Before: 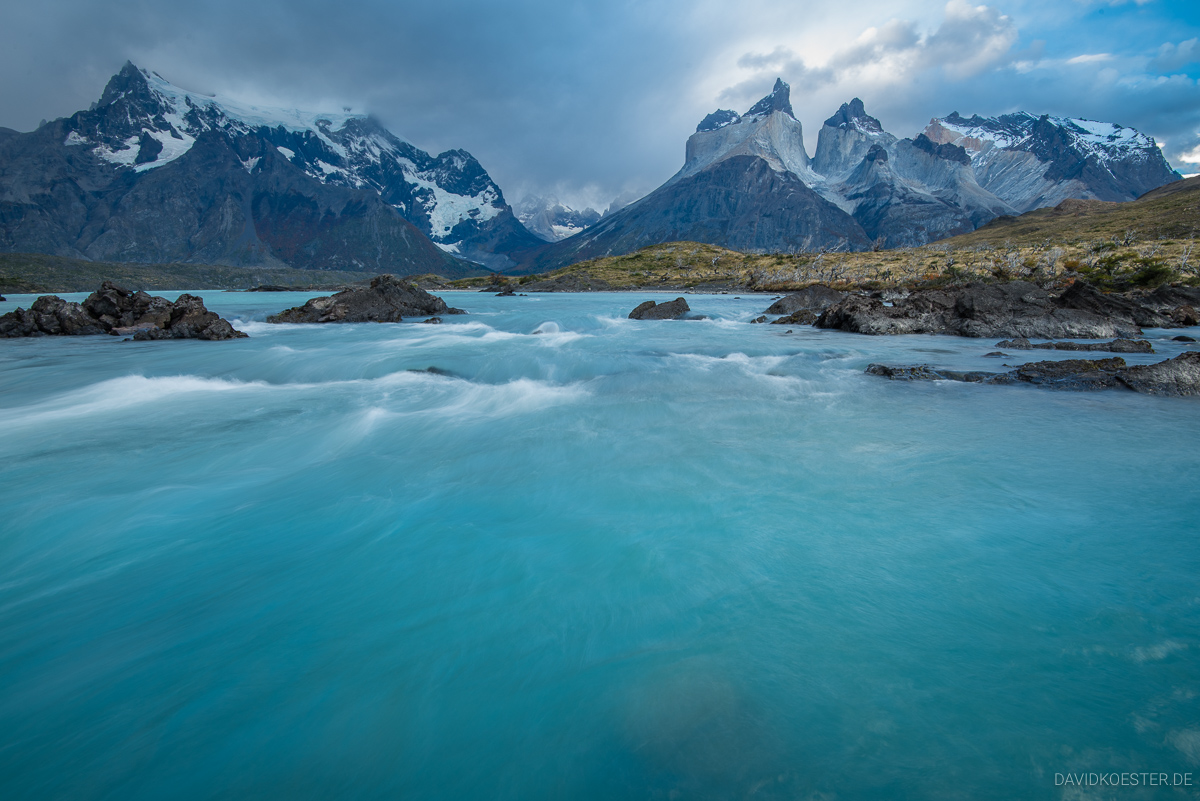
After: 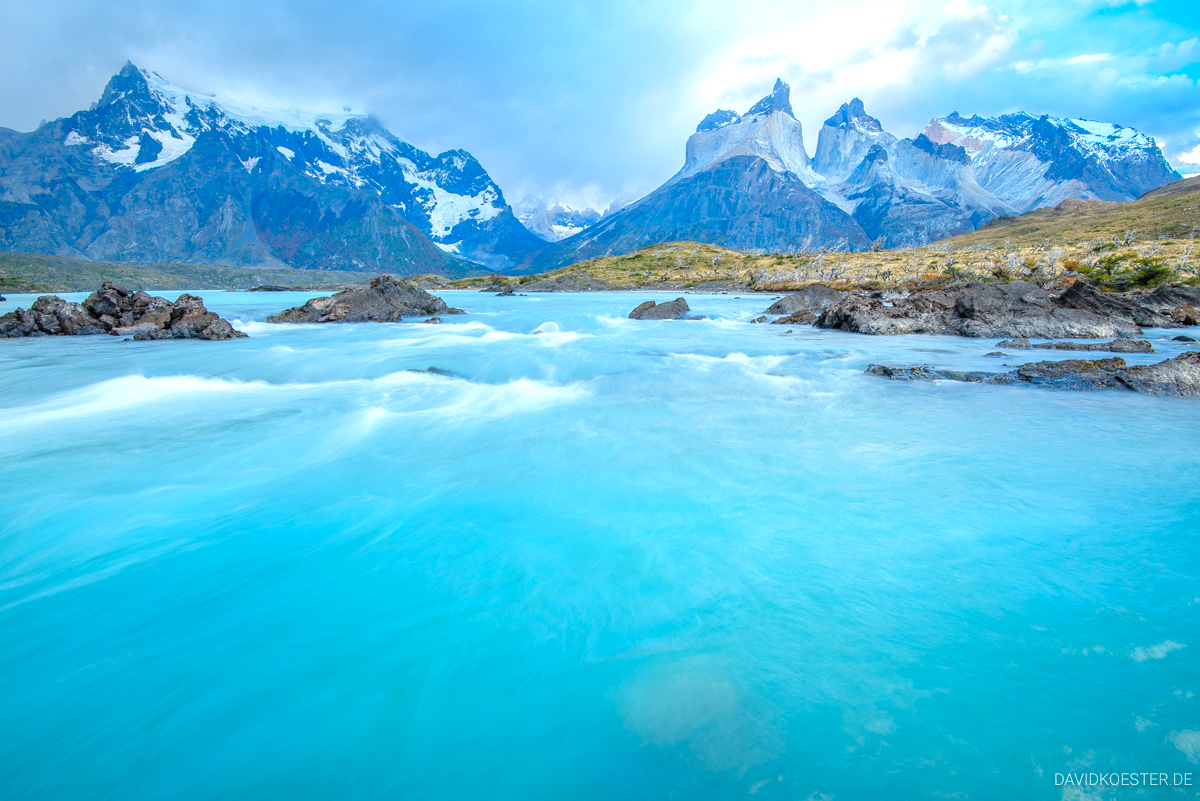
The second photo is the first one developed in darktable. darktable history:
local contrast: on, module defaults
levels: levels [0.008, 0.318, 0.836]
